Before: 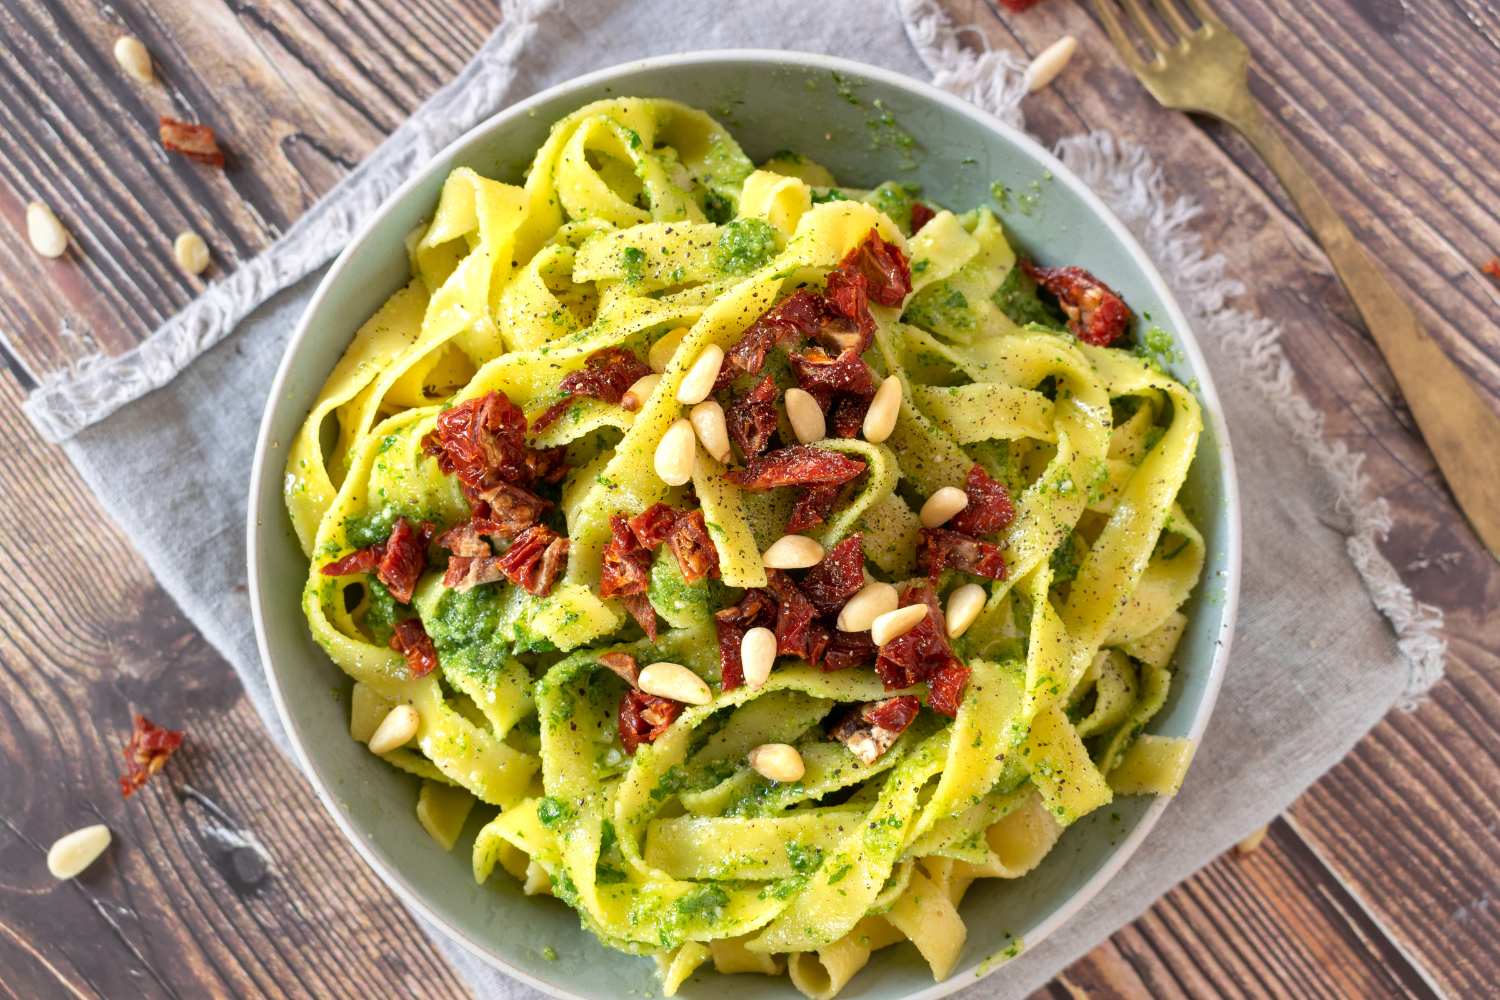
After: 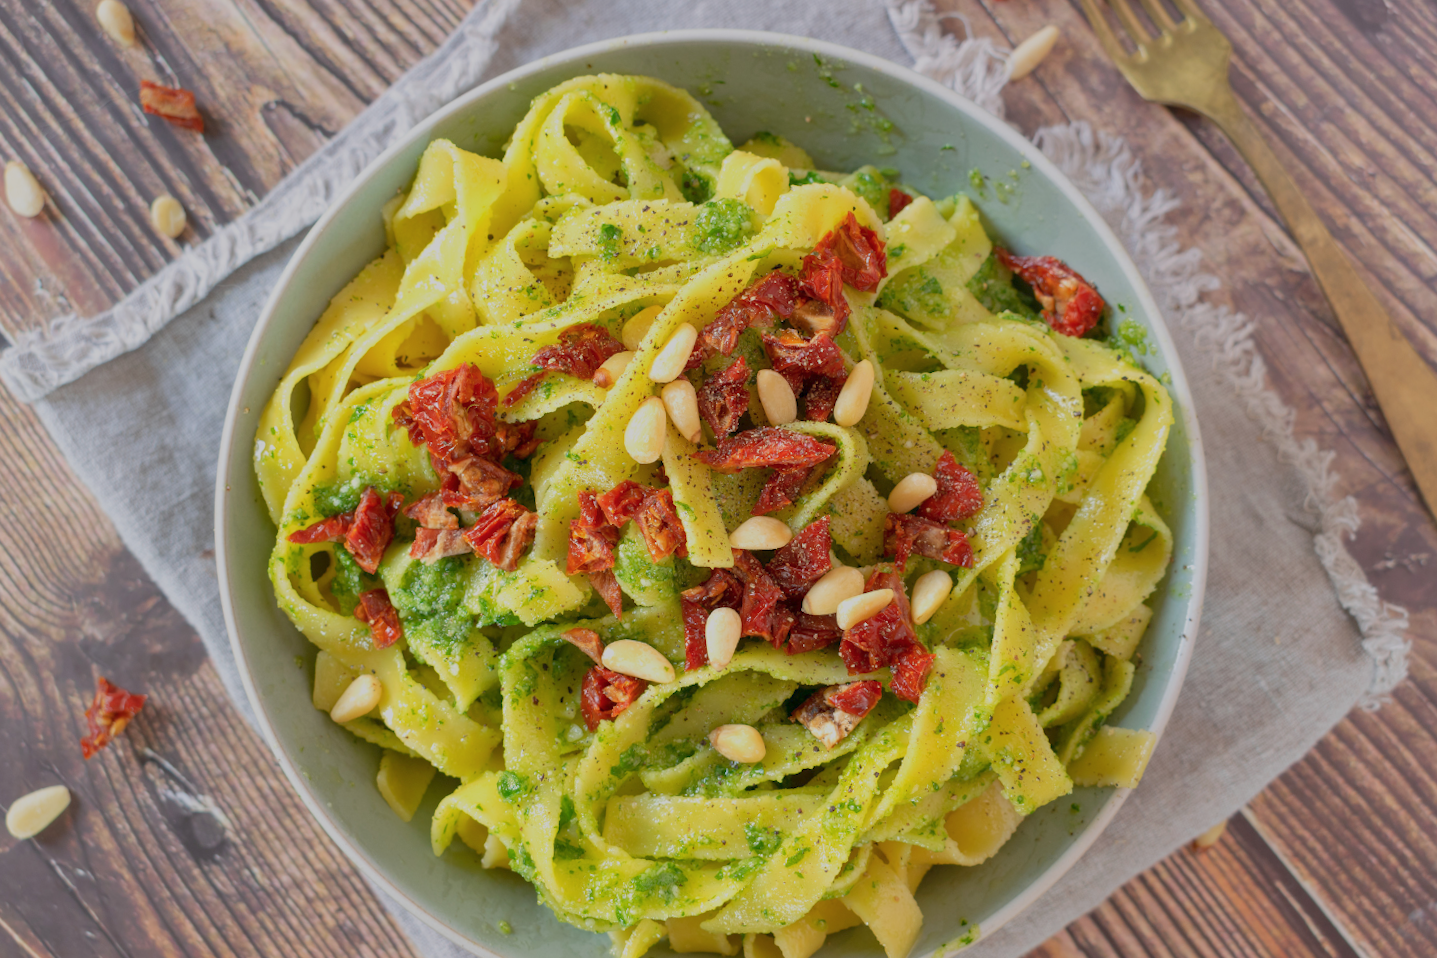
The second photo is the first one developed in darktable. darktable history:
color balance rgb: contrast -30%
crop and rotate: angle -1.69°
